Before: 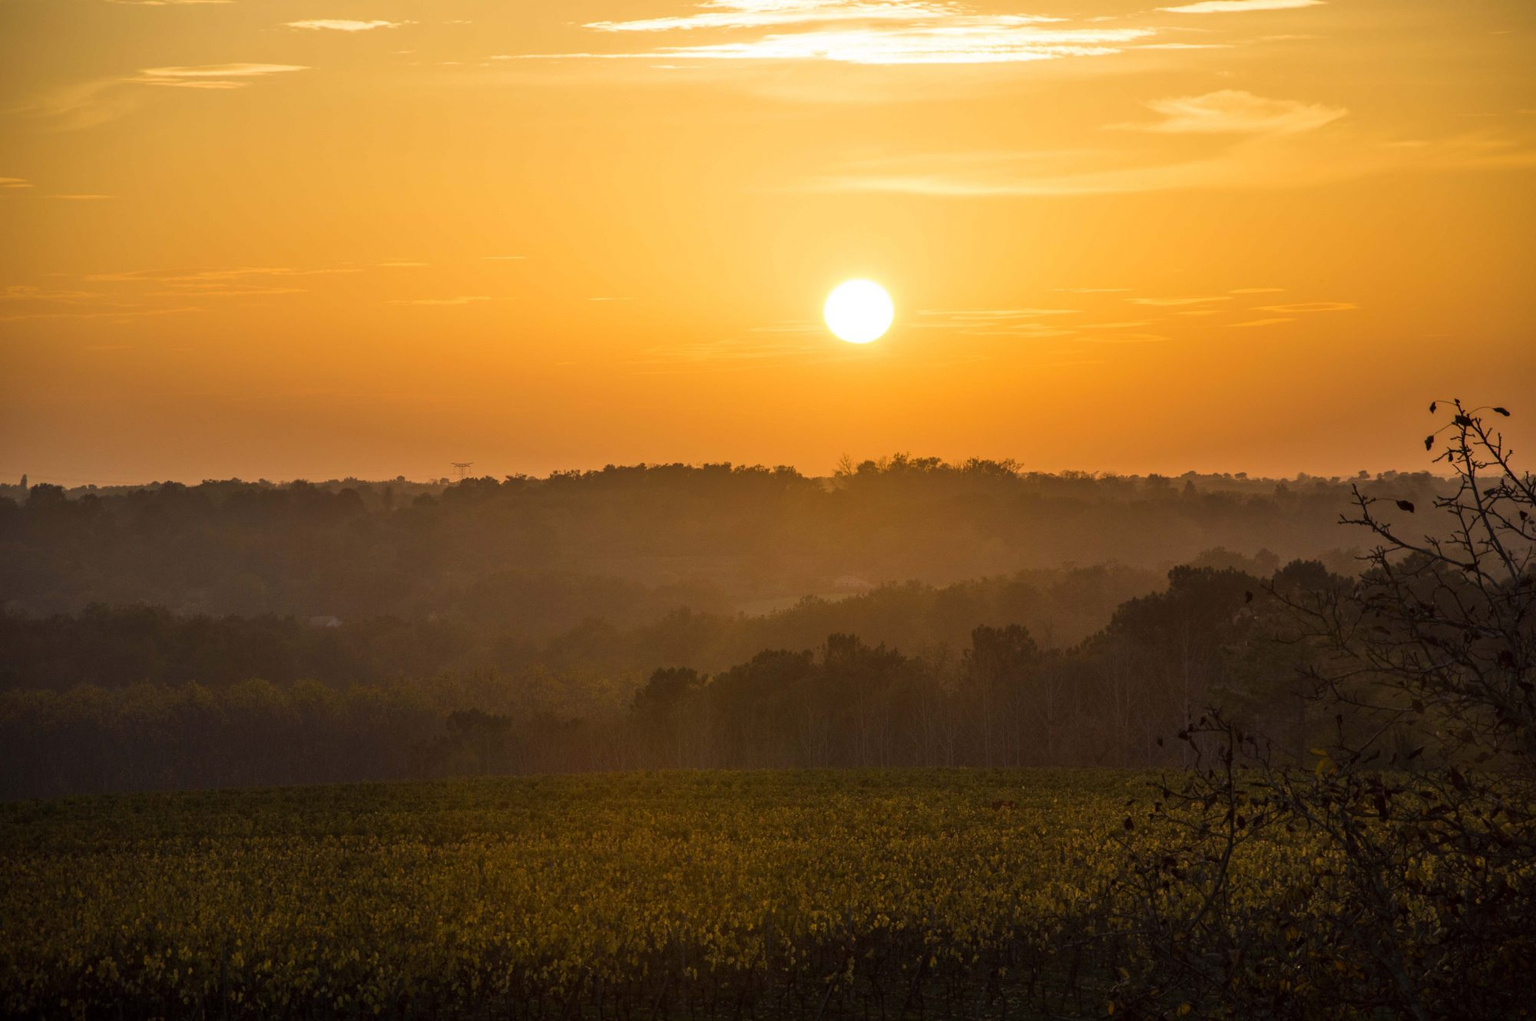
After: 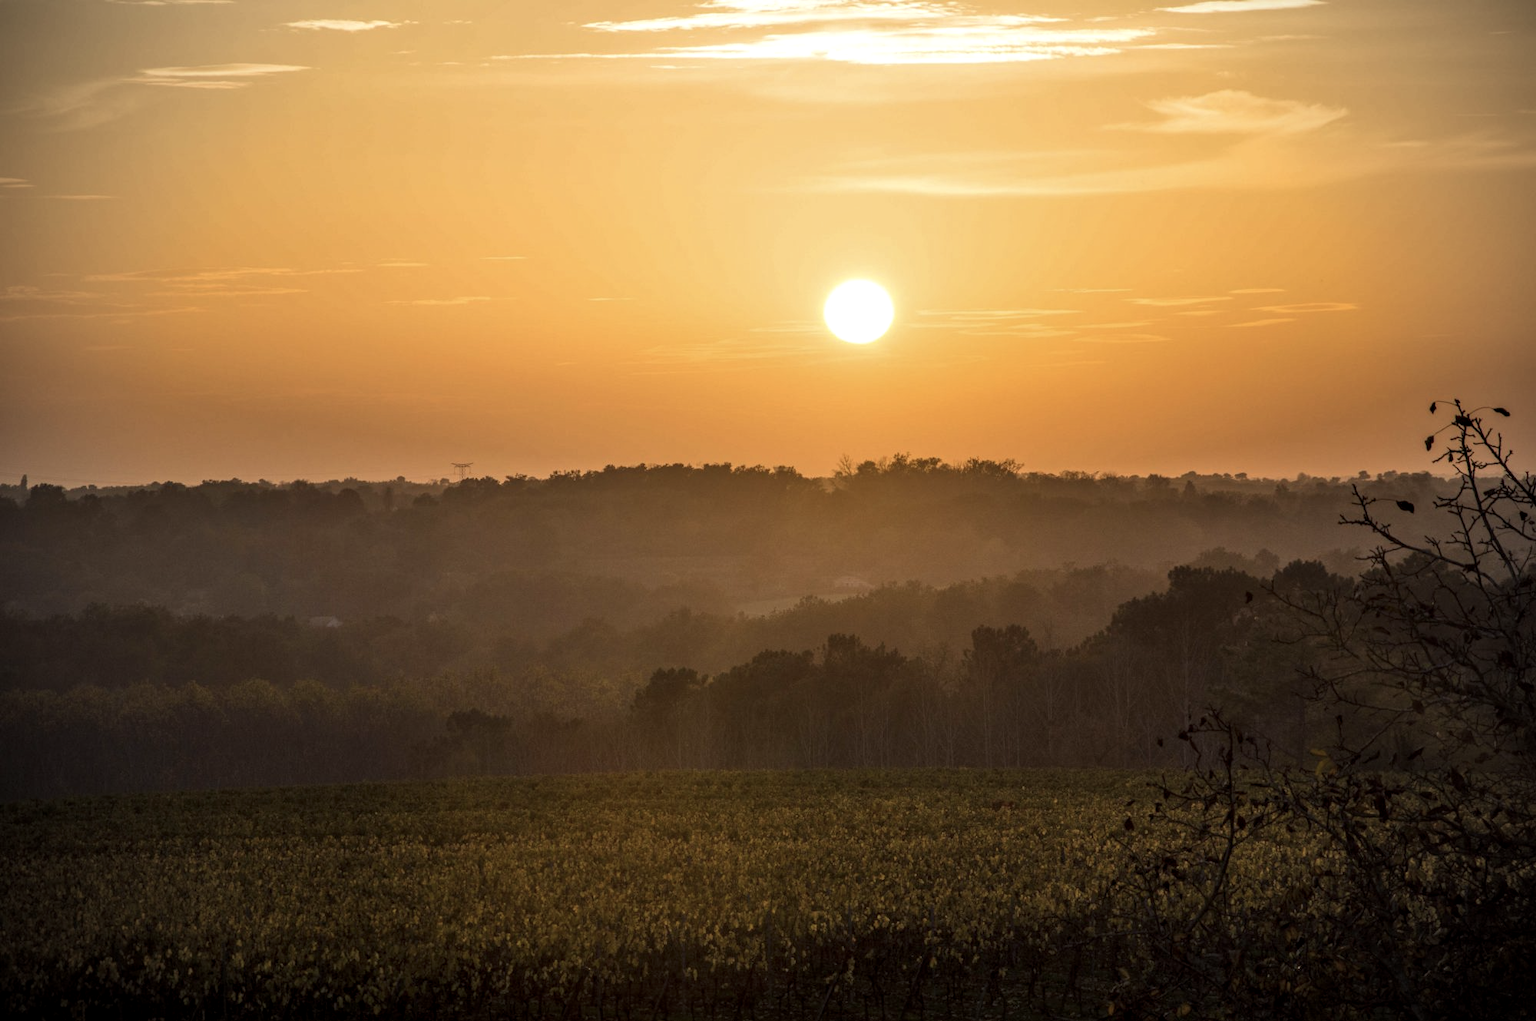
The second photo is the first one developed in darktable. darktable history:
local contrast: on, module defaults
vignetting: fall-off radius 60.92%
contrast brightness saturation: contrast 0.06, brightness -0.01, saturation -0.23
